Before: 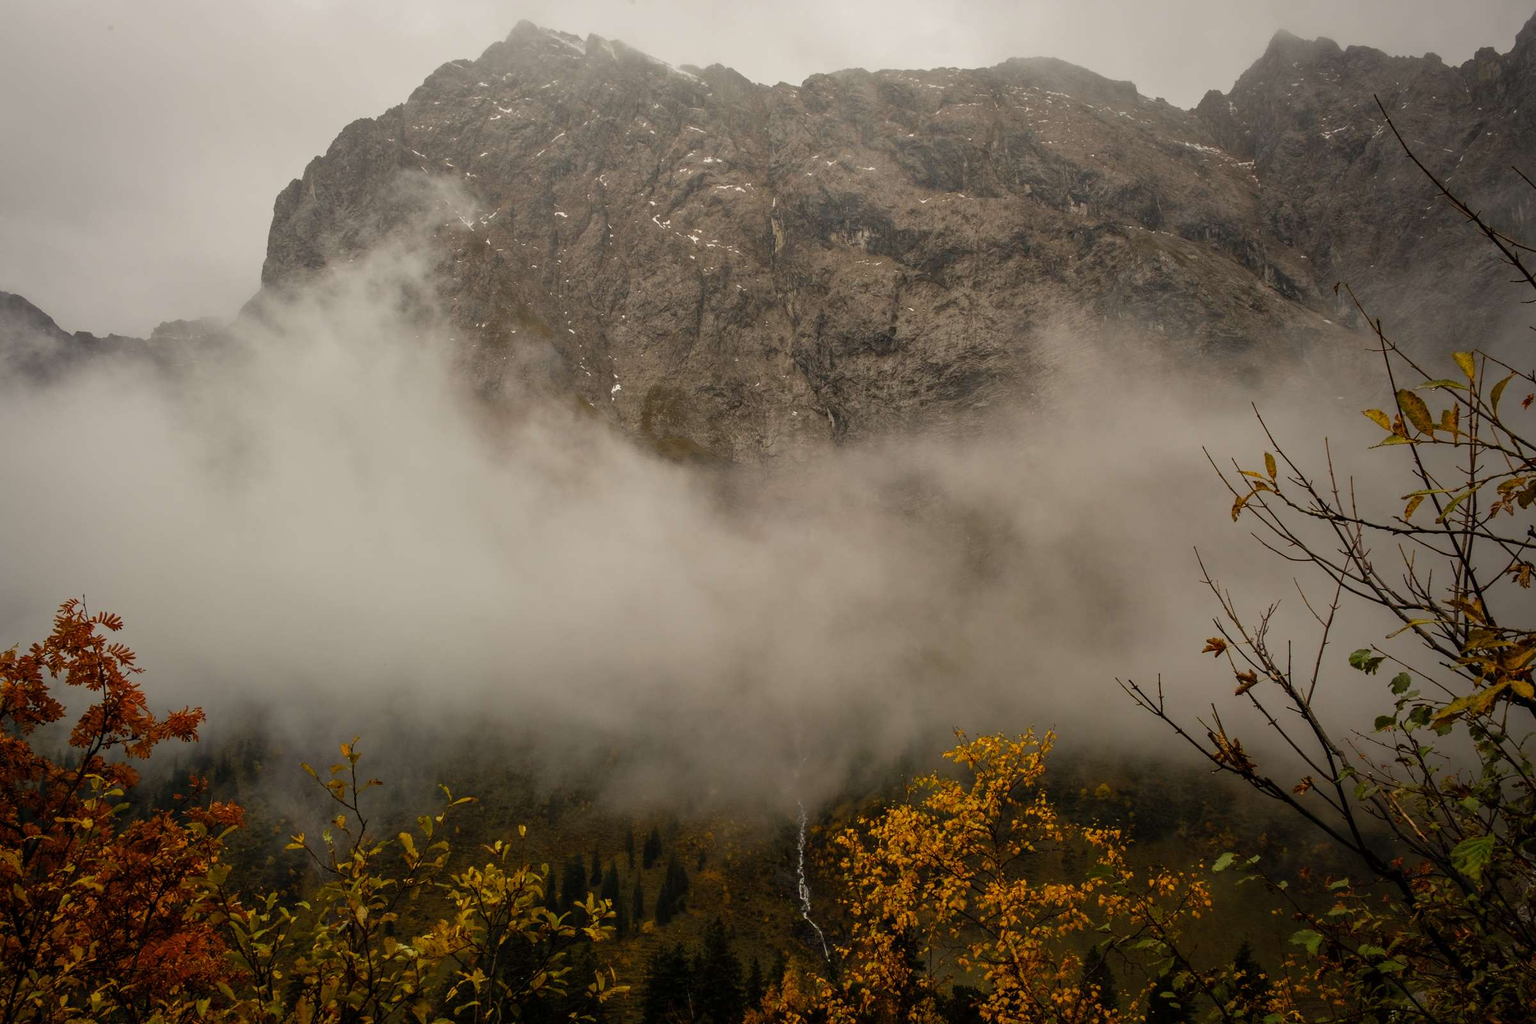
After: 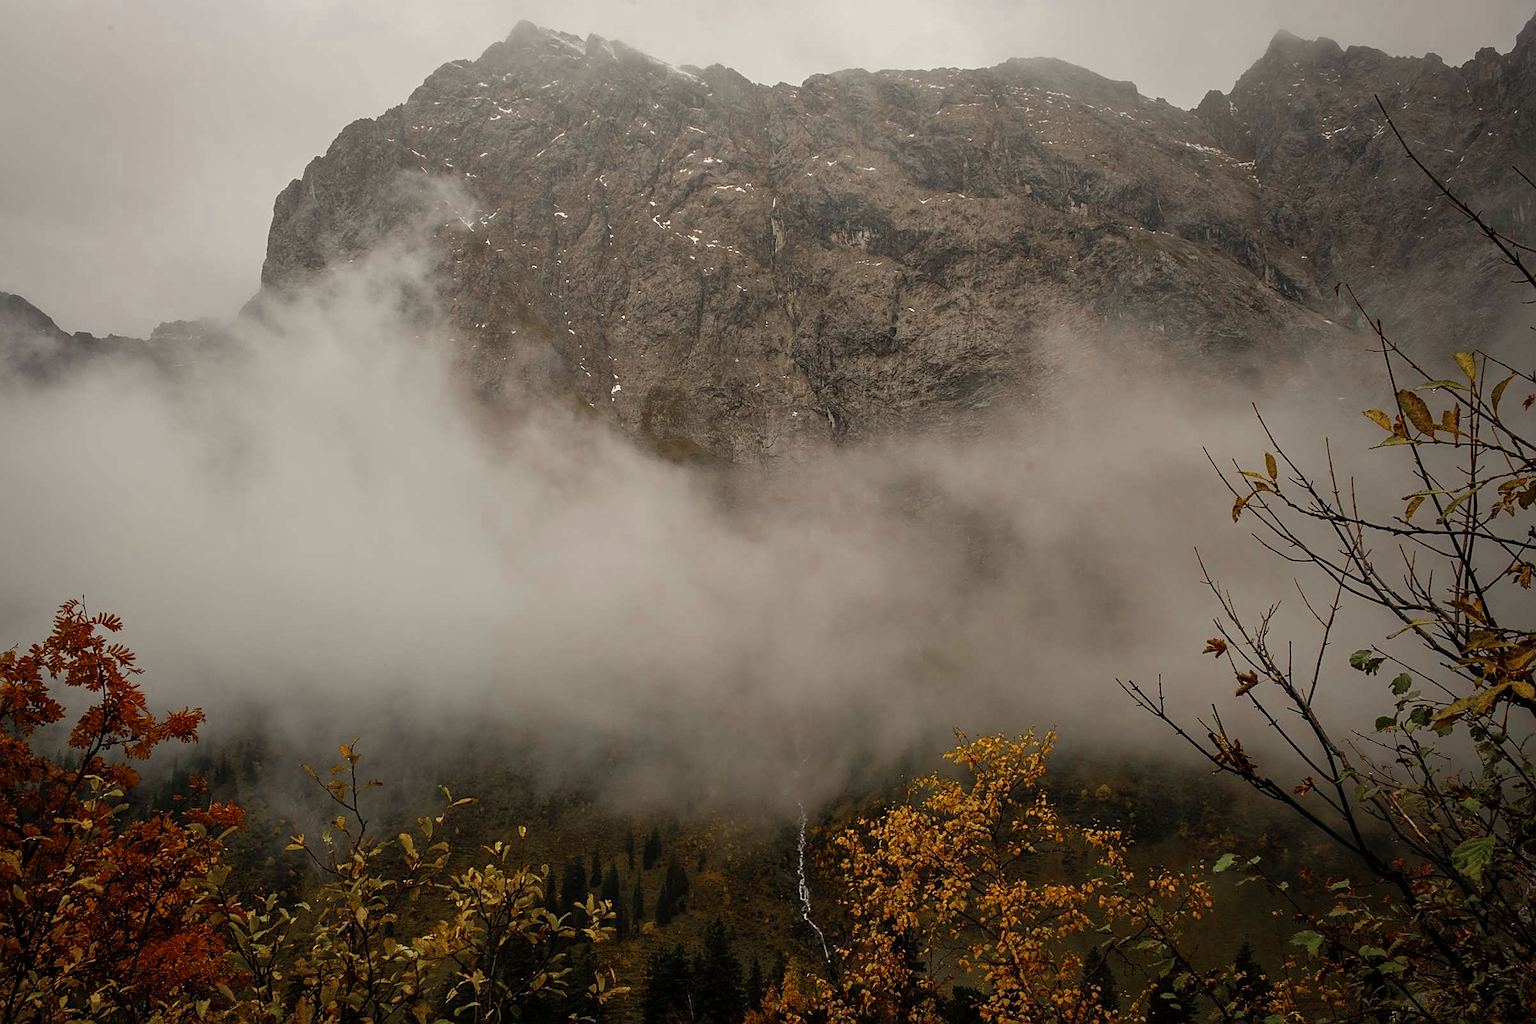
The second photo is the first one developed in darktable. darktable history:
crop: left 0.082%
color zones: curves: ch0 [(0, 0.5) (0.125, 0.4) (0.25, 0.5) (0.375, 0.4) (0.5, 0.4) (0.625, 0.6) (0.75, 0.6) (0.875, 0.5)]; ch1 [(0, 0.4) (0.125, 0.5) (0.25, 0.4) (0.375, 0.4) (0.5, 0.4) (0.625, 0.4) (0.75, 0.5) (0.875, 0.4)]; ch2 [(0, 0.6) (0.125, 0.5) (0.25, 0.5) (0.375, 0.6) (0.5, 0.6) (0.625, 0.5) (0.75, 0.5) (0.875, 0.5)]
sharpen: amount 0.602
